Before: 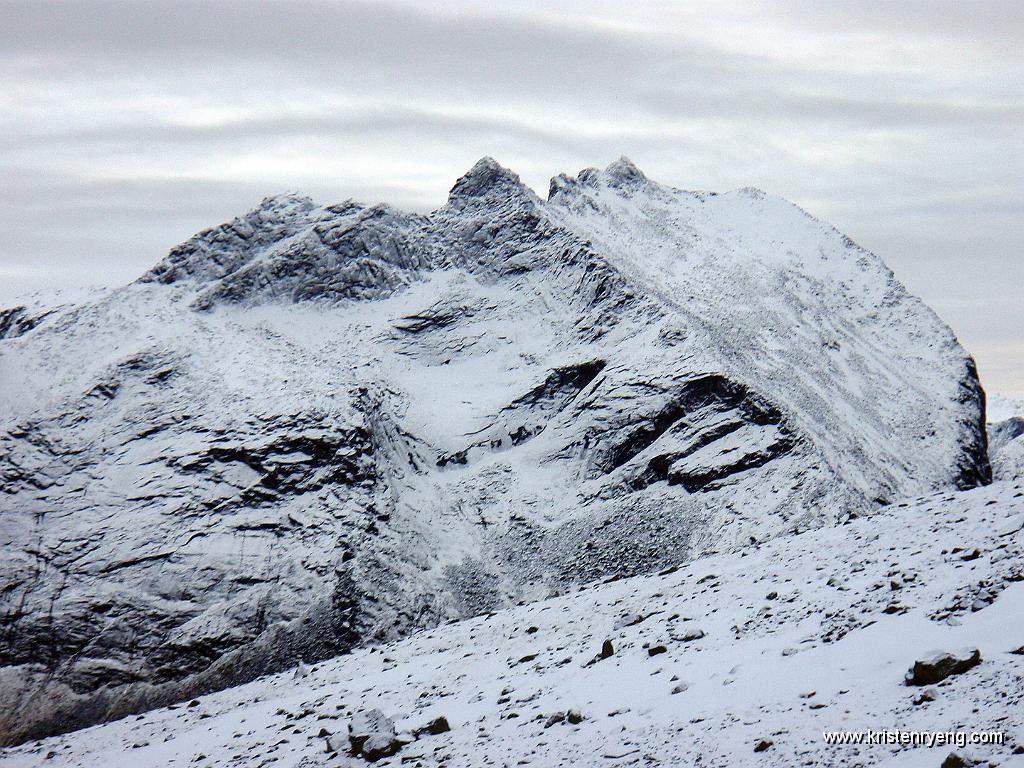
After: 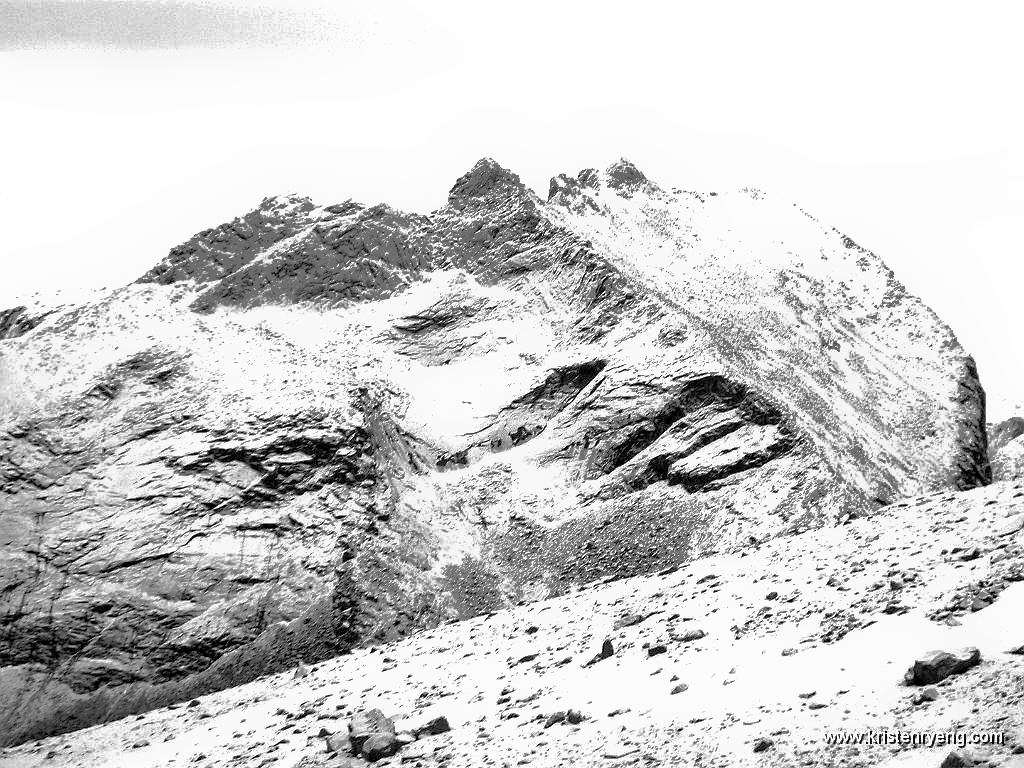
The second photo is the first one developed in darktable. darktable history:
shadows and highlights: shadows 60, highlights -60
monochrome: size 1
exposure: black level correction 0, exposure 1.388 EV, compensate exposure bias true, compensate highlight preservation false
color balance rgb: shadows lift › luminance -7.7%, shadows lift › chroma 2.13%, shadows lift › hue 165.27°, power › luminance -7.77%, power › chroma 1.34%, power › hue 330.55°, highlights gain › luminance -33.33%, highlights gain › chroma 5.68%, highlights gain › hue 217.2°, global offset › luminance -0.33%, global offset › chroma 0.11%, global offset › hue 165.27°, perceptual saturation grading › global saturation 27.72%, perceptual saturation grading › highlights -25%, perceptual saturation grading › mid-tones 25%, perceptual saturation grading › shadows 50%
